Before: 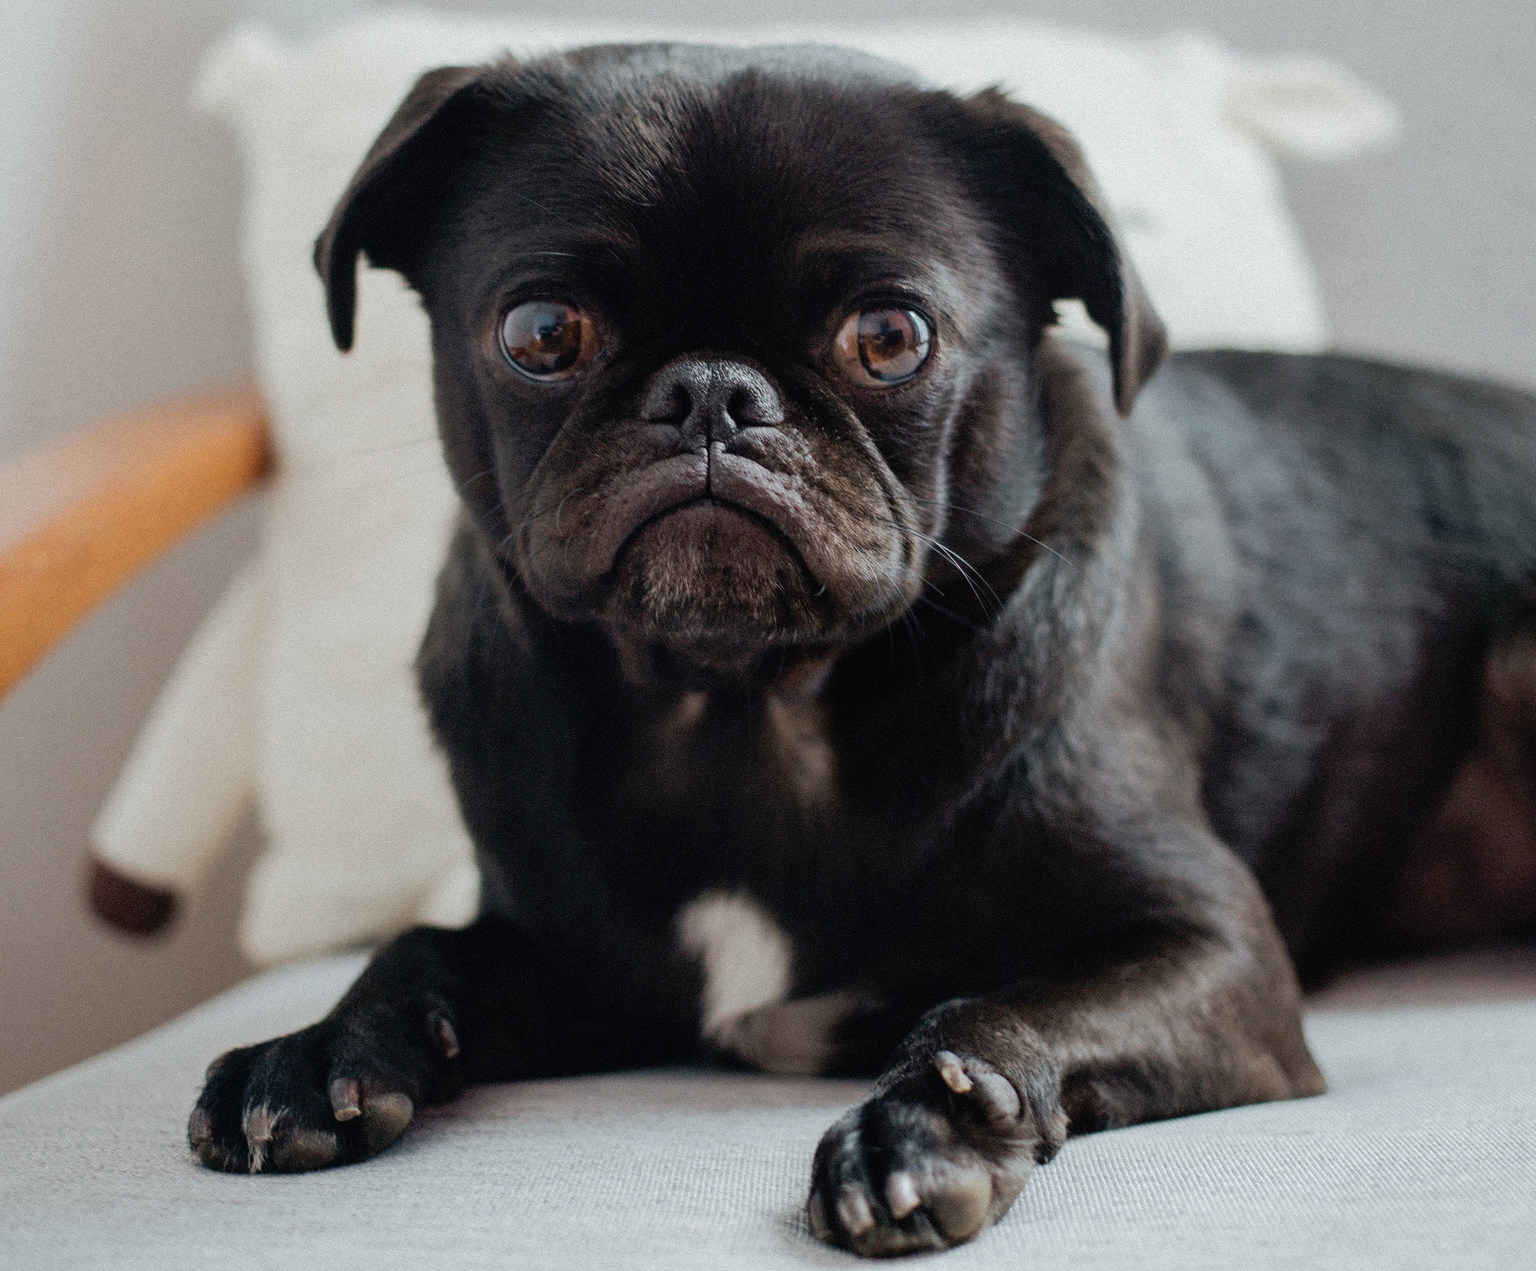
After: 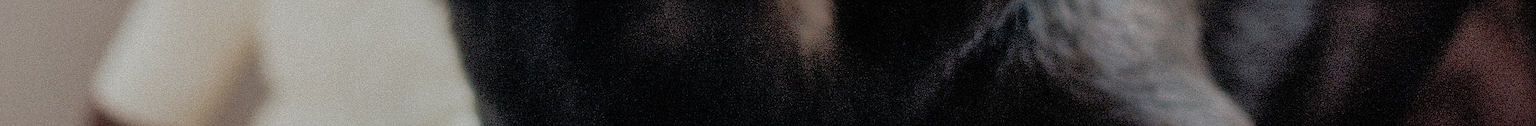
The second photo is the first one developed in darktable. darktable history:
sharpen: on, module defaults
filmic rgb: middle gray luminance 18.42%, black relative exposure -11.45 EV, white relative exposure 2.55 EV, threshold 6 EV, target black luminance 0%, hardness 8.41, latitude 99%, contrast 1.084, shadows ↔ highlights balance 0.505%, add noise in highlights 0, preserve chrominance max RGB, color science v3 (2019), use custom middle-gray values true, iterations of high-quality reconstruction 0, contrast in highlights soft, enable highlight reconstruction true
shadows and highlights: on, module defaults
crop and rotate: top 59.084%, bottom 30.916%
